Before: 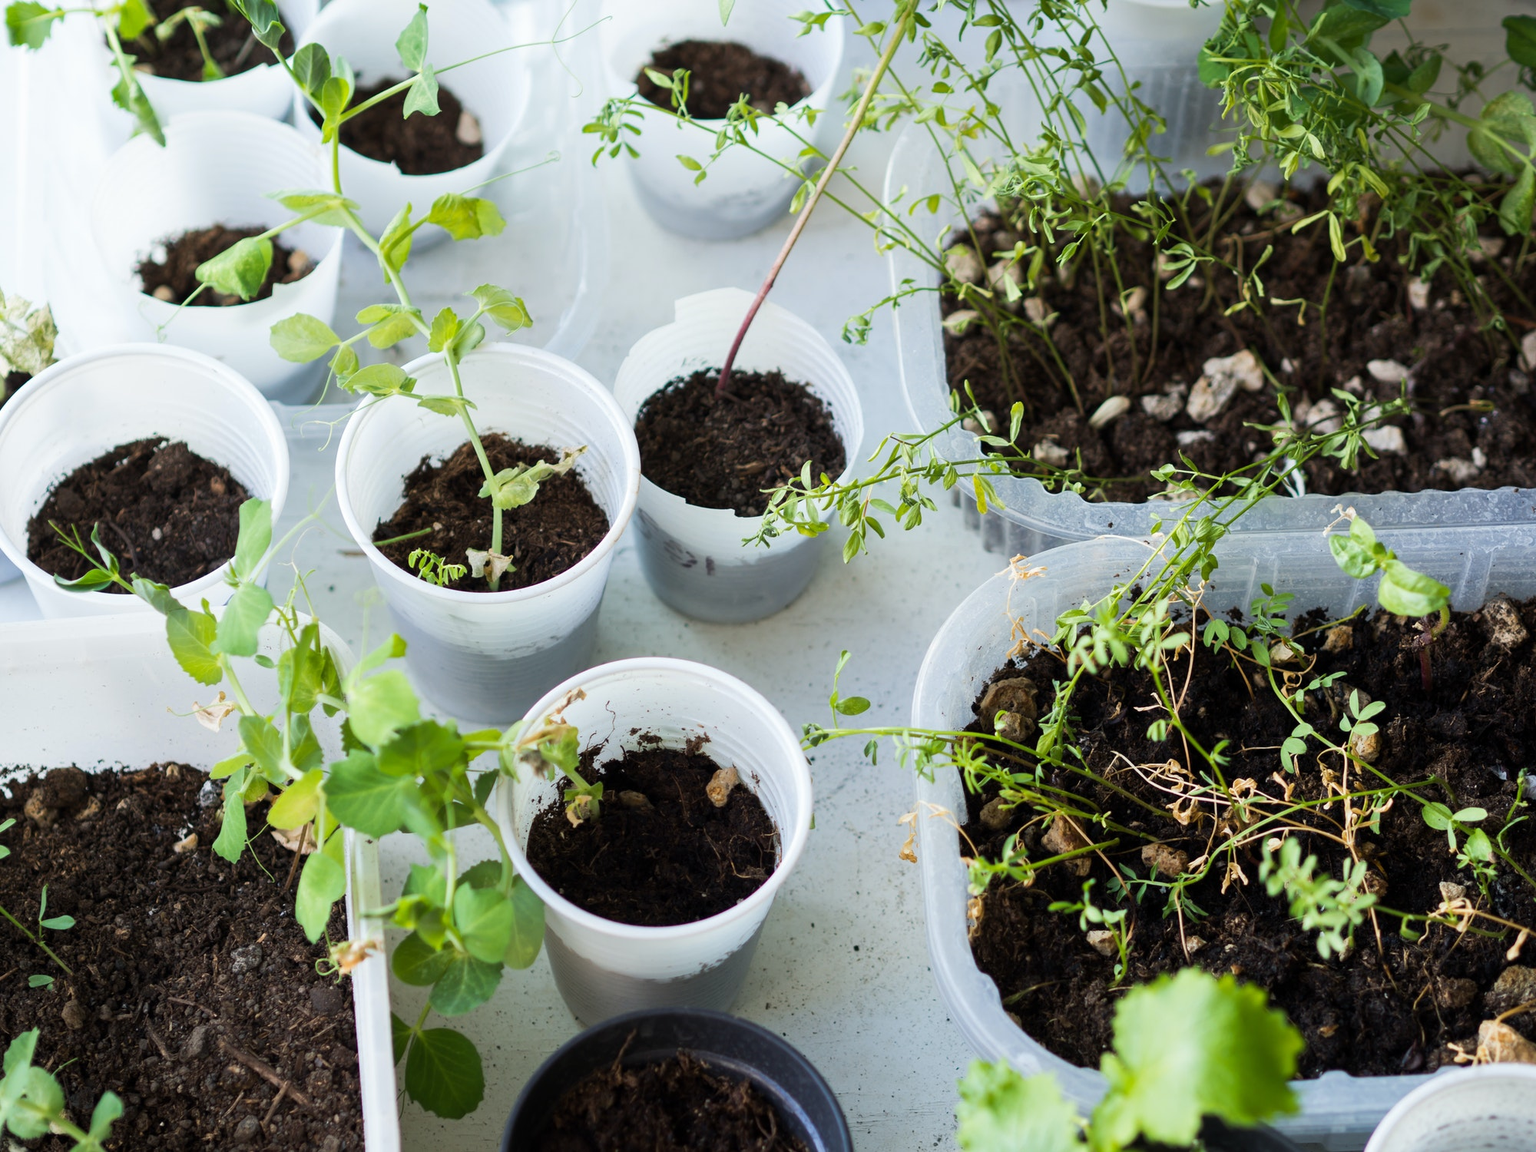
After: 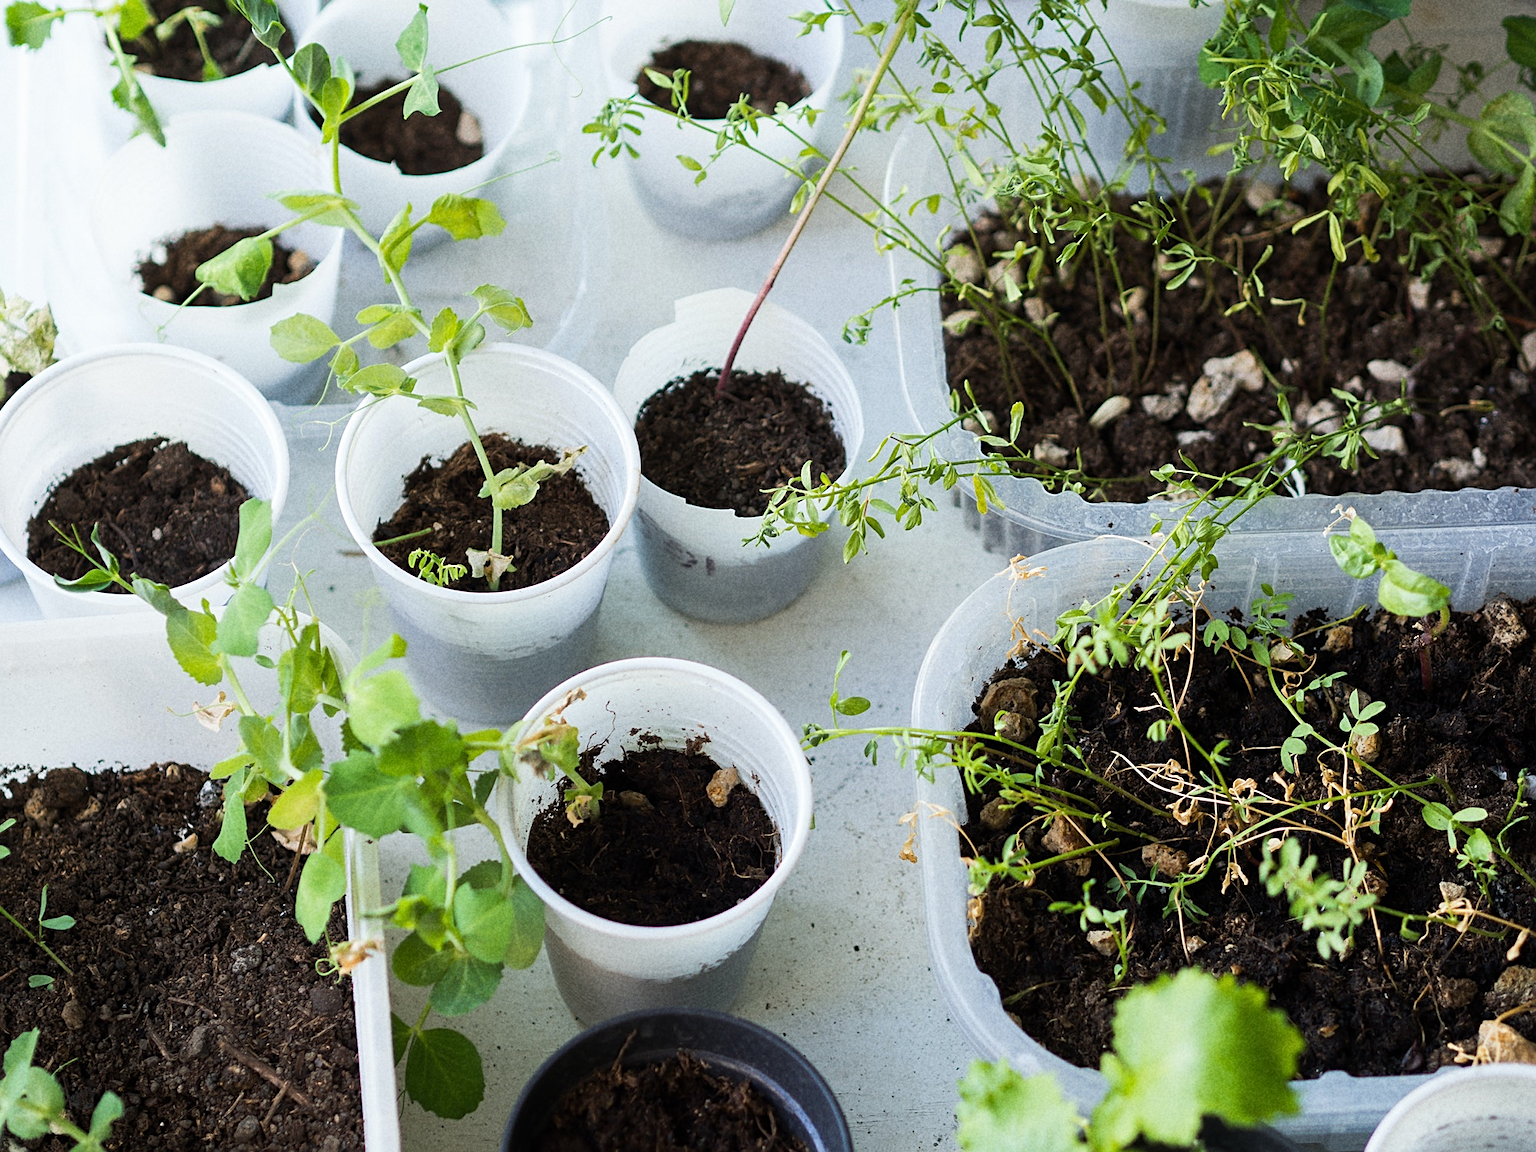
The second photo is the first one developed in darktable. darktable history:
grain: coarseness 22.88 ISO
sharpen: amount 0.478
